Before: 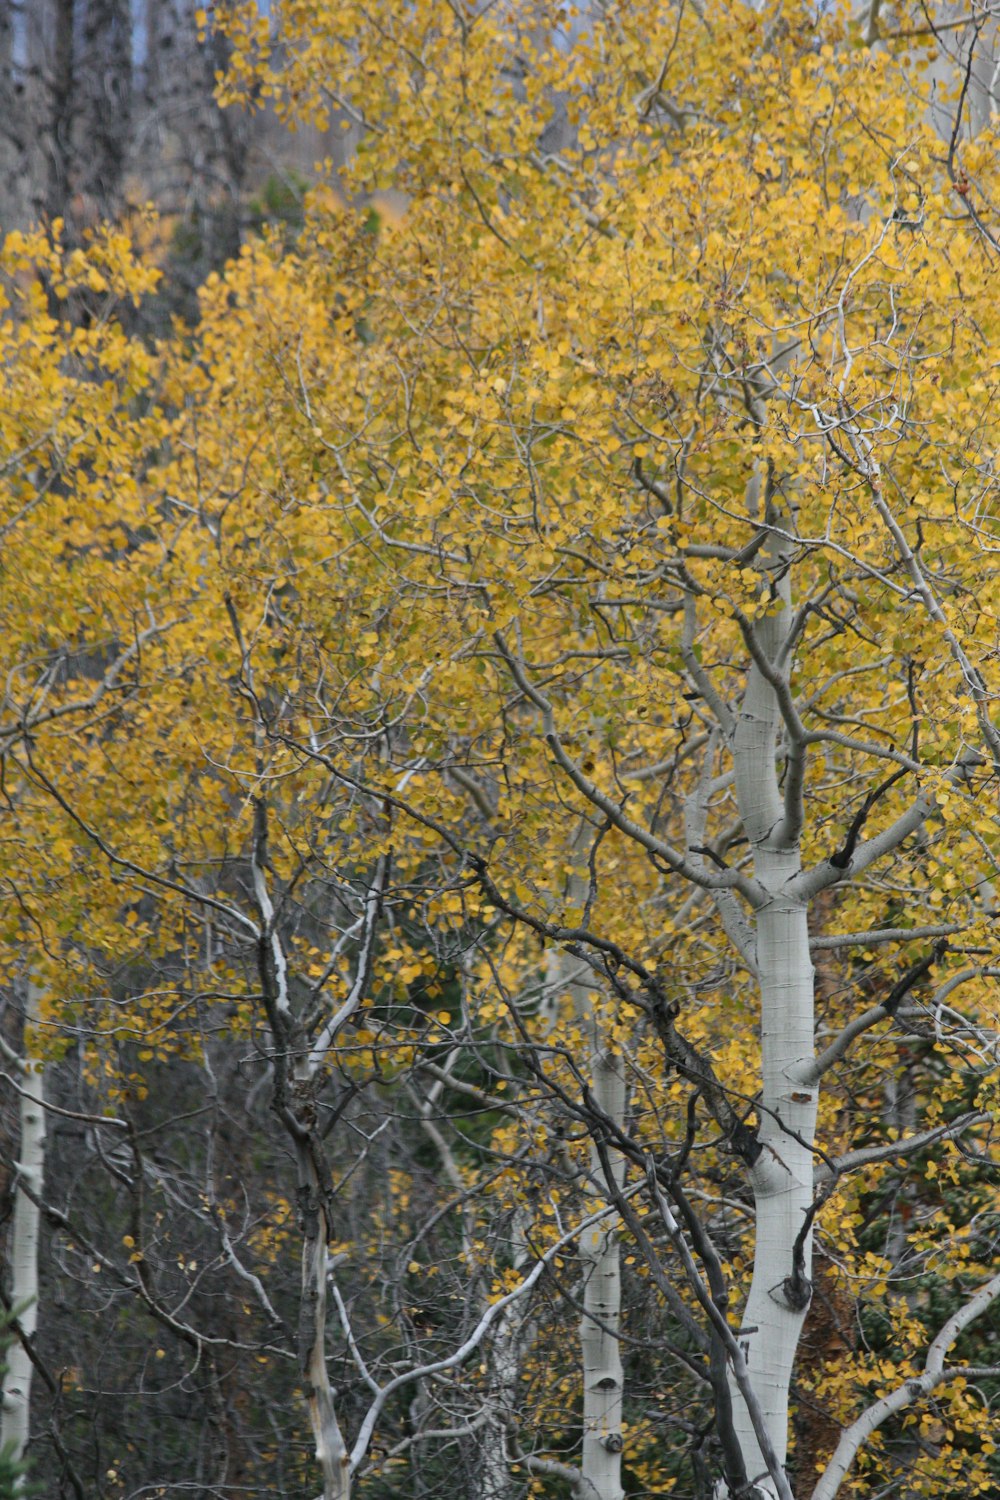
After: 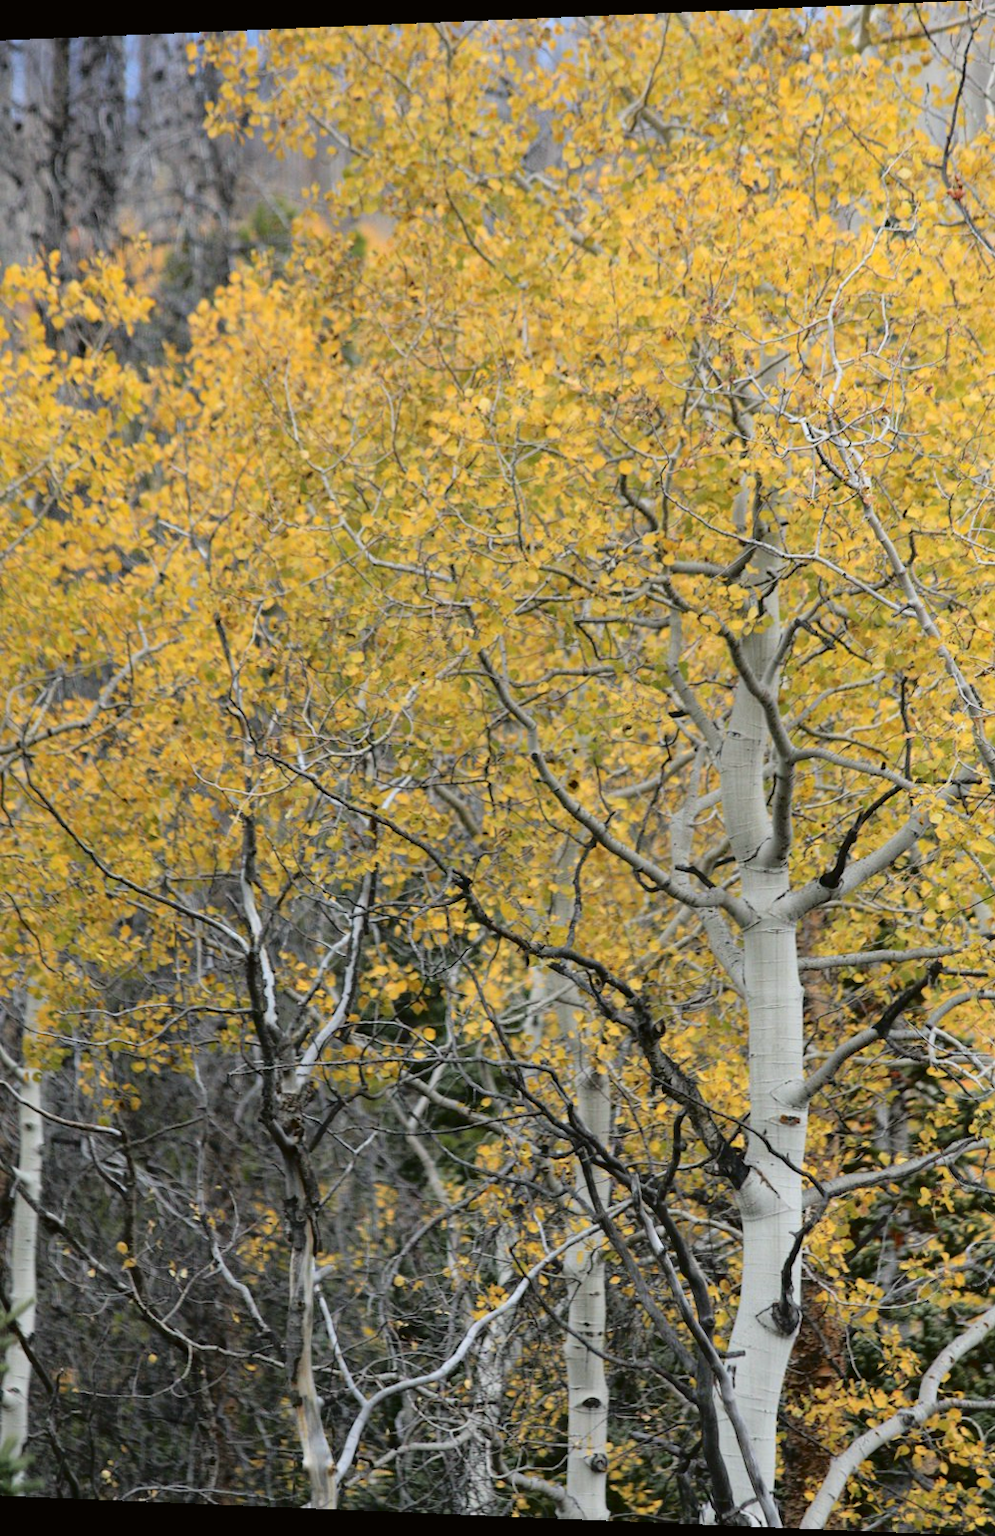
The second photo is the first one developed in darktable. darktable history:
tone curve: curves: ch0 [(0, 0.01) (0.058, 0.039) (0.159, 0.117) (0.282, 0.327) (0.45, 0.534) (0.676, 0.751) (0.89, 0.919) (1, 1)]; ch1 [(0, 0) (0.094, 0.081) (0.285, 0.299) (0.385, 0.403) (0.447, 0.455) (0.495, 0.496) (0.544, 0.552) (0.589, 0.612) (0.722, 0.728) (1, 1)]; ch2 [(0, 0) (0.257, 0.217) (0.43, 0.421) (0.498, 0.507) (0.531, 0.544) (0.56, 0.579) (0.625, 0.642) (1, 1)], color space Lab, independent channels, preserve colors none
rotate and perspective: lens shift (horizontal) -0.055, automatic cropping off
